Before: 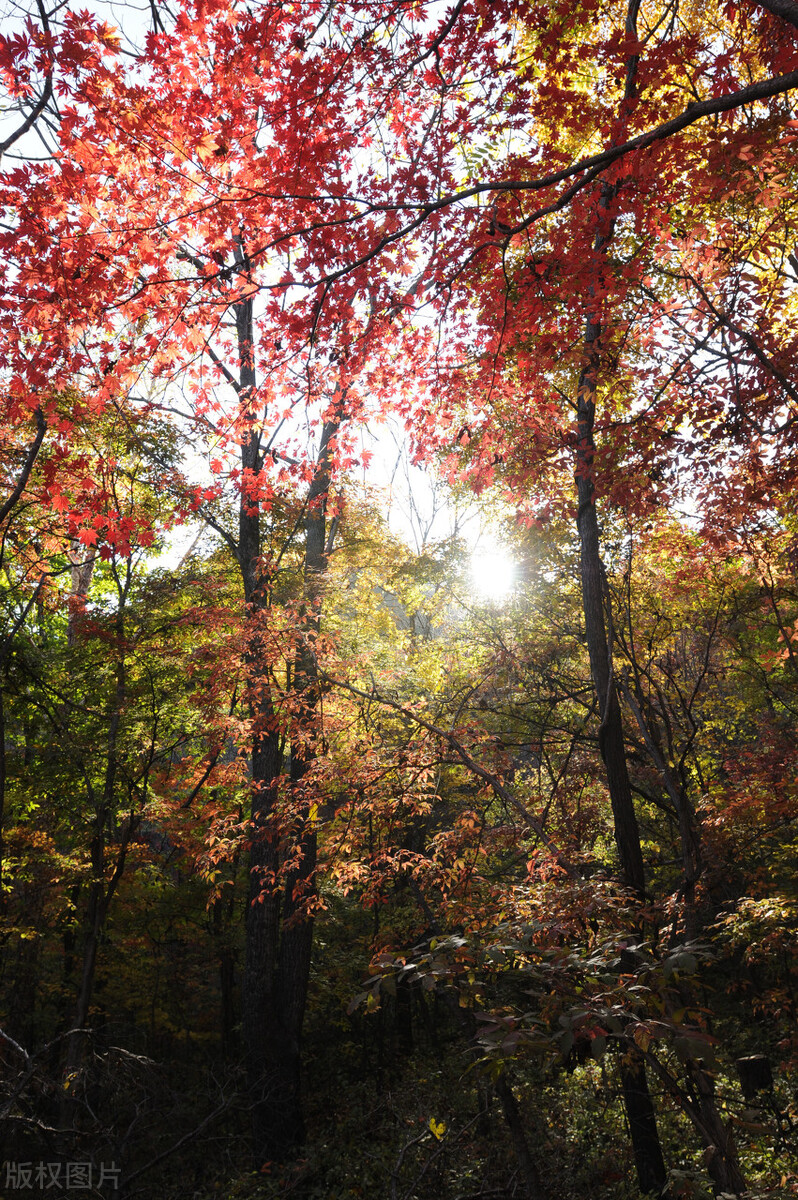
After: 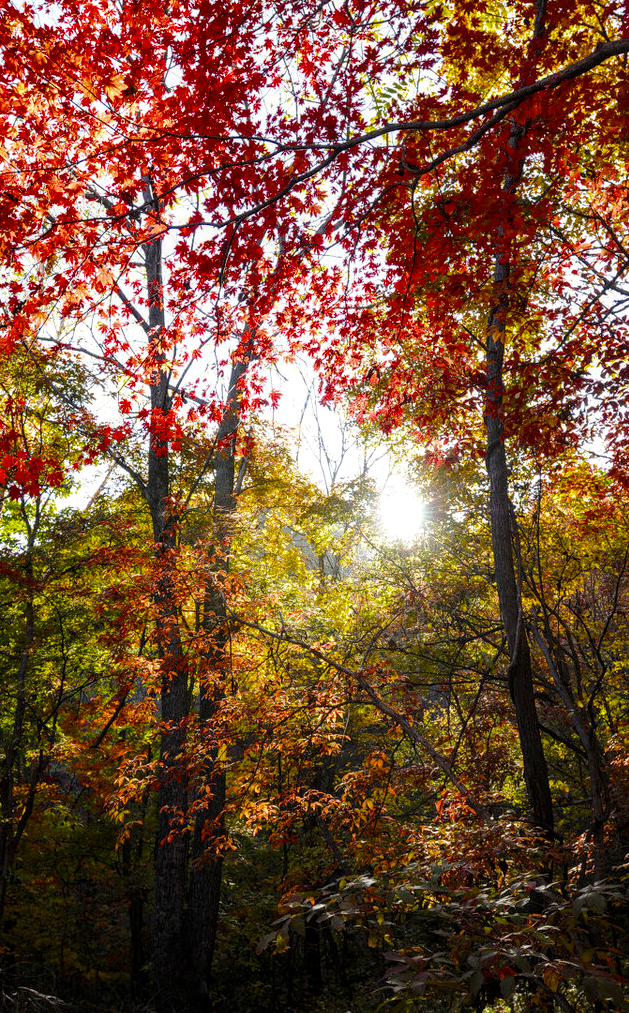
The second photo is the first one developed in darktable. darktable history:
color balance rgb: perceptual saturation grading › global saturation 25.031%, saturation formula JzAzBz (2021)
haze removal: compatibility mode true, adaptive false
crop: left 11.527%, top 5.055%, right 9.569%, bottom 10.485%
local contrast: detail 130%
